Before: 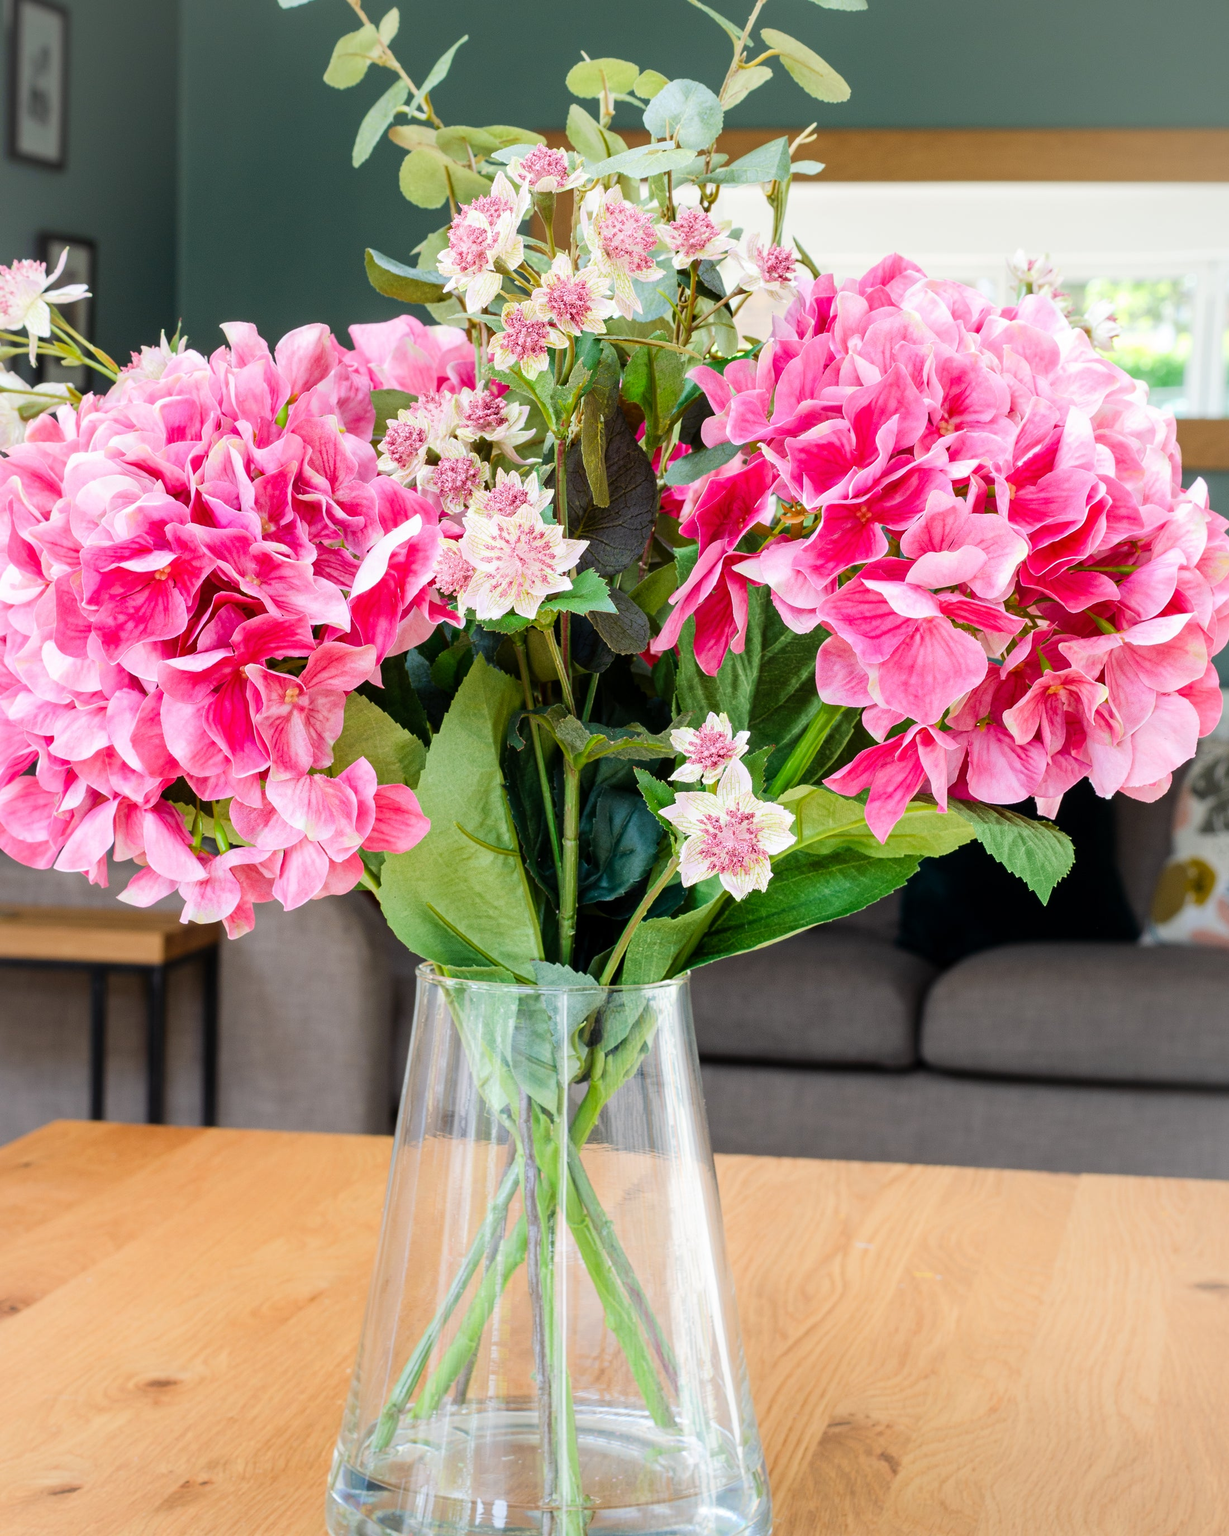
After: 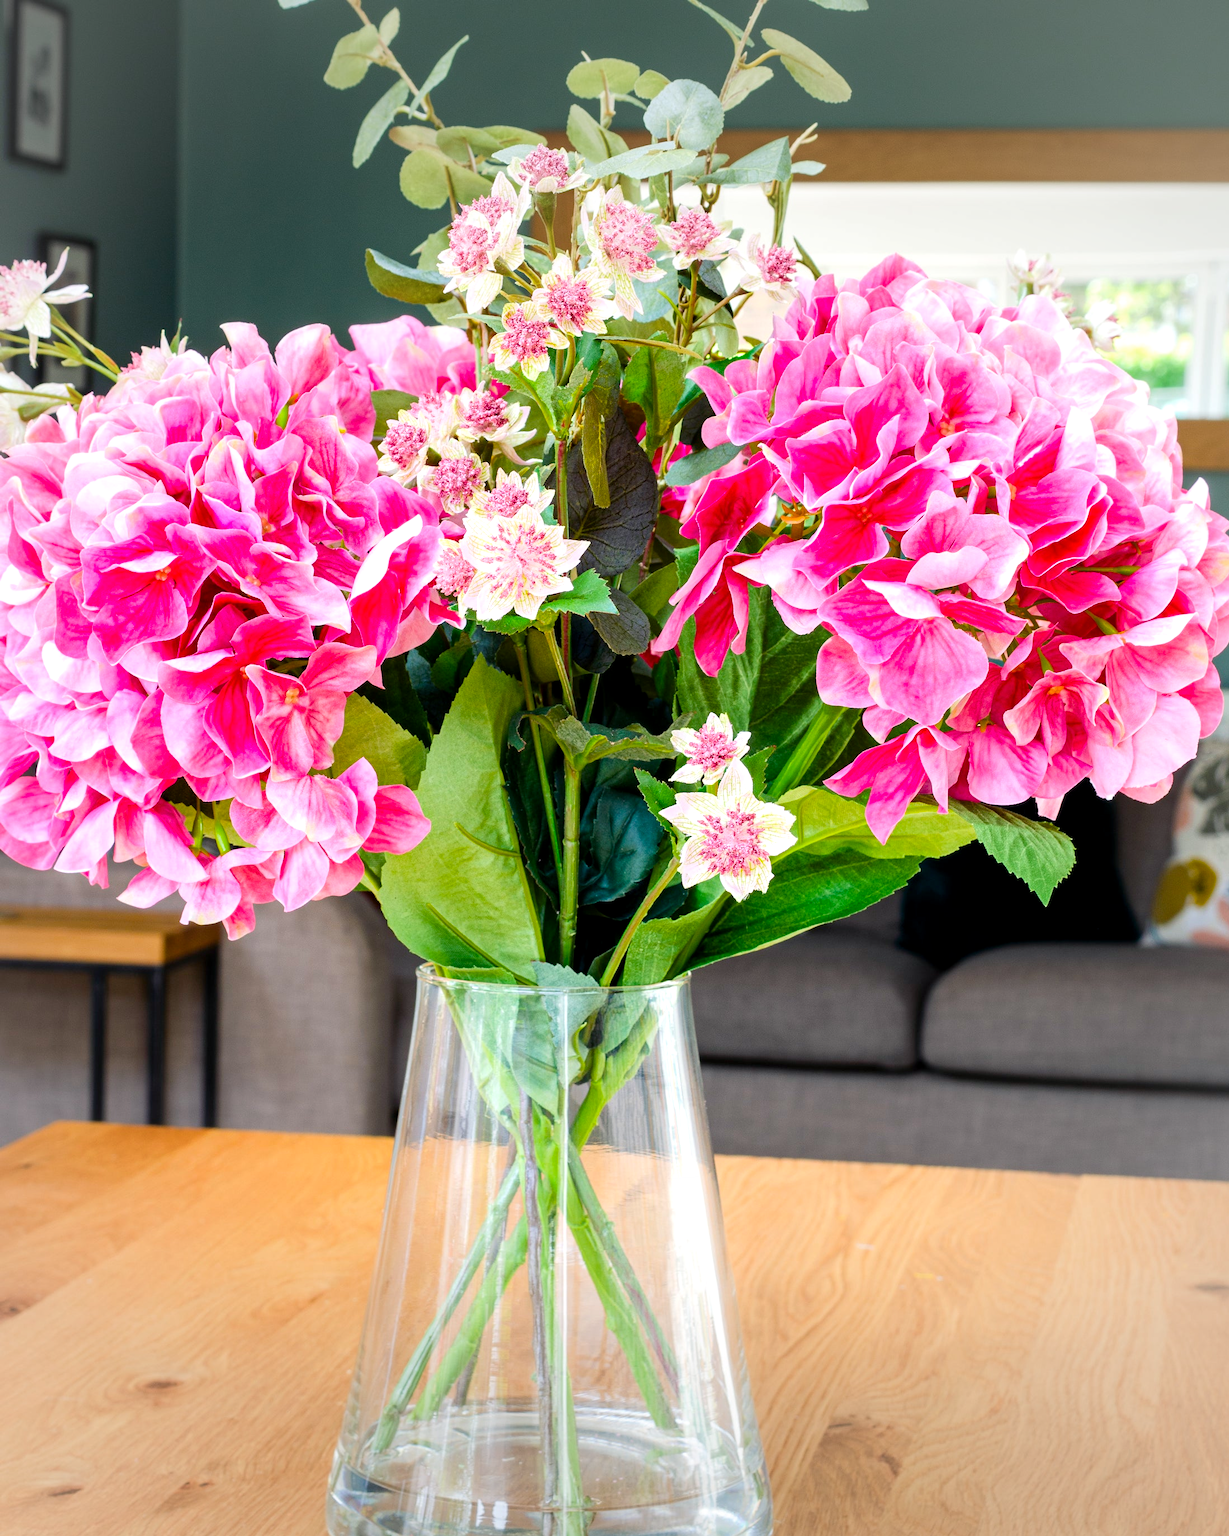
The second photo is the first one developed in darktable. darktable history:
color balance rgb: shadows lift › chroma 2.016%, shadows lift › hue 246.85°, perceptual saturation grading › global saturation 25.86%
exposure: black level correction 0.001, exposure 0.296 EV, compensate highlight preservation false
crop: bottom 0.055%
vignetting: fall-off start 79.64%, brightness -0.188, saturation -0.304, width/height ratio 1.328, unbound false
